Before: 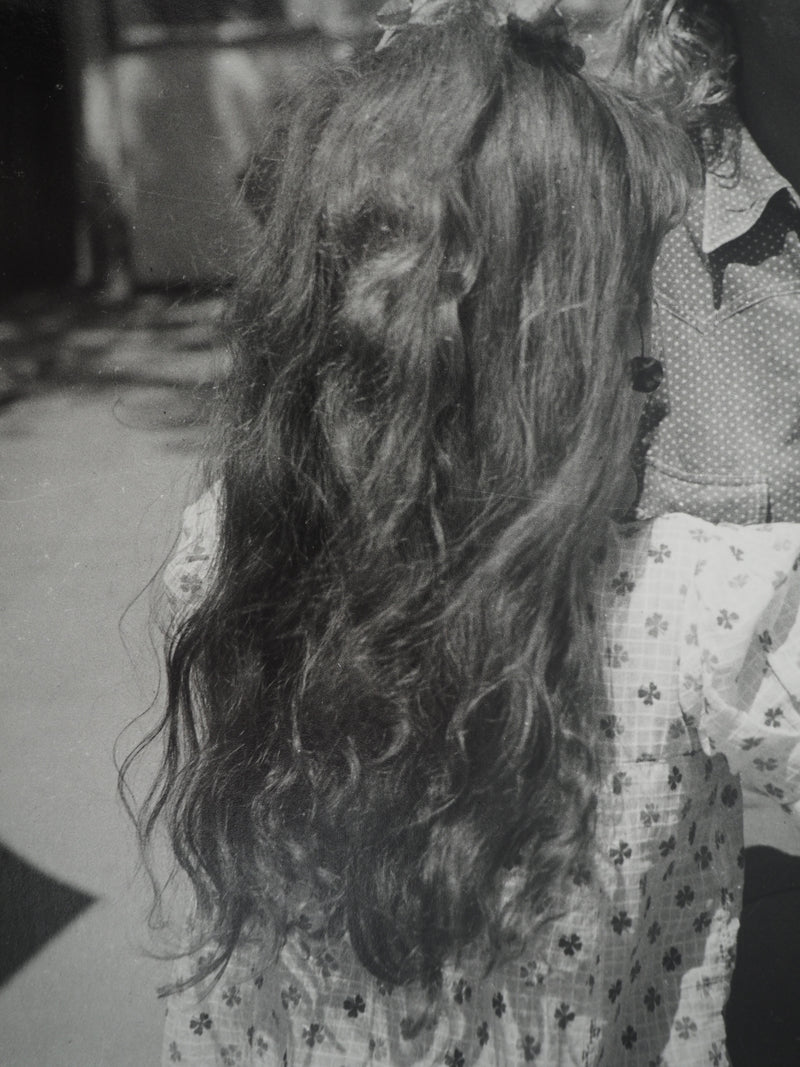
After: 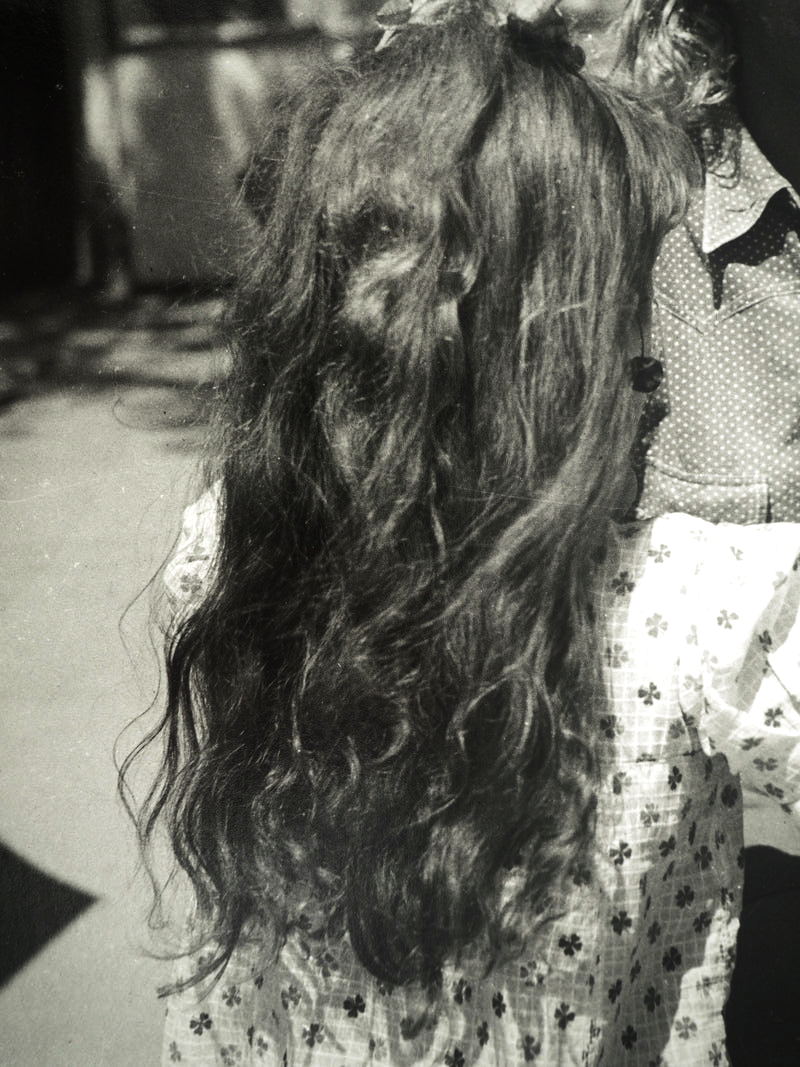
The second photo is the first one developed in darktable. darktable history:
exposure: compensate highlight preservation false
rgb curve: curves: ch2 [(0, 0) (0.567, 0.512) (1, 1)], mode RGB, independent channels
tone equalizer: -8 EV -1.08 EV, -7 EV -1.01 EV, -6 EV -0.867 EV, -5 EV -0.578 EV, -3 EV 0.578 EV, -2 EV 0.867 EV, -1 EV 1.01 EV, +0 EV 1.08 EV, edges refinement/feathering 500, mask exposure compensation -1.57 EV, preserve details no
